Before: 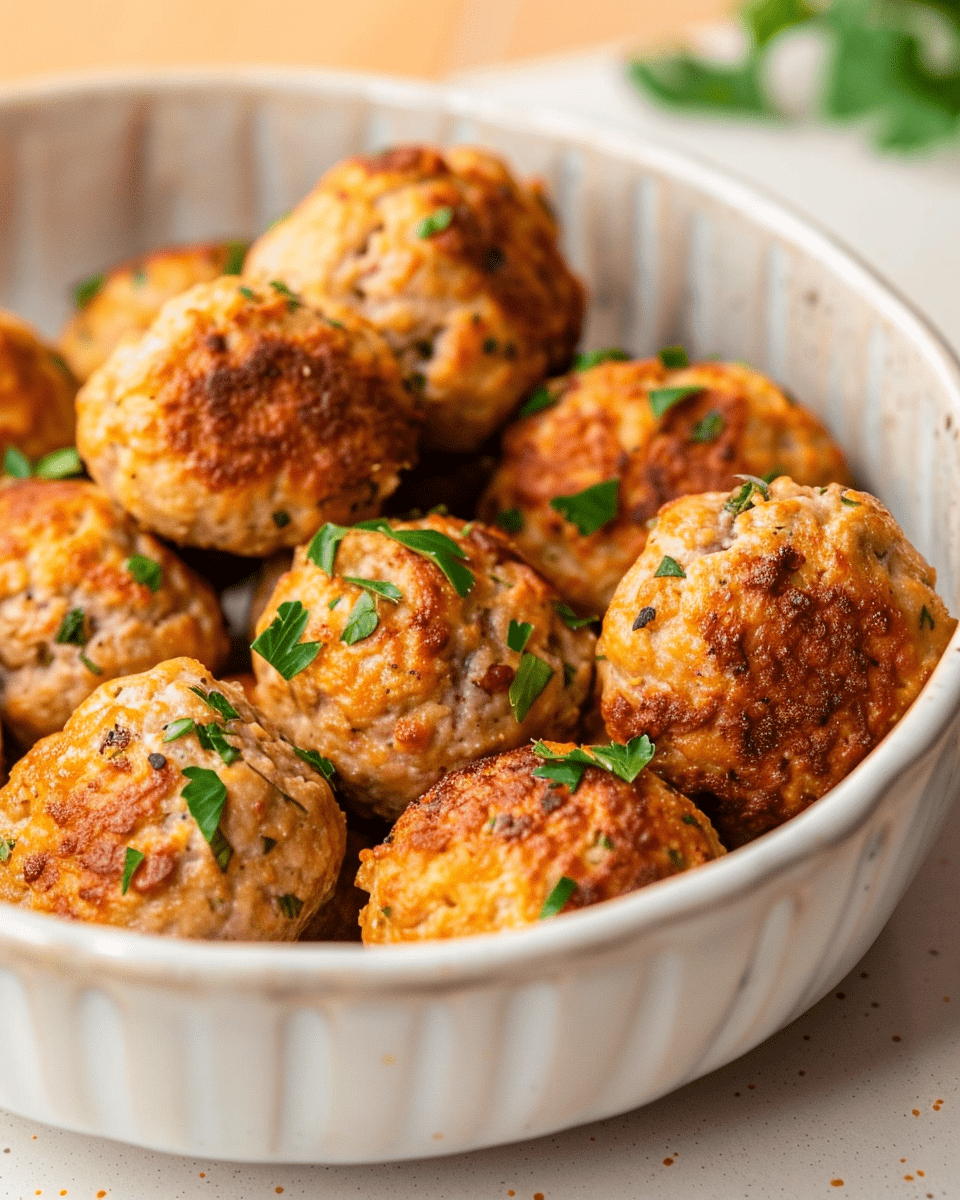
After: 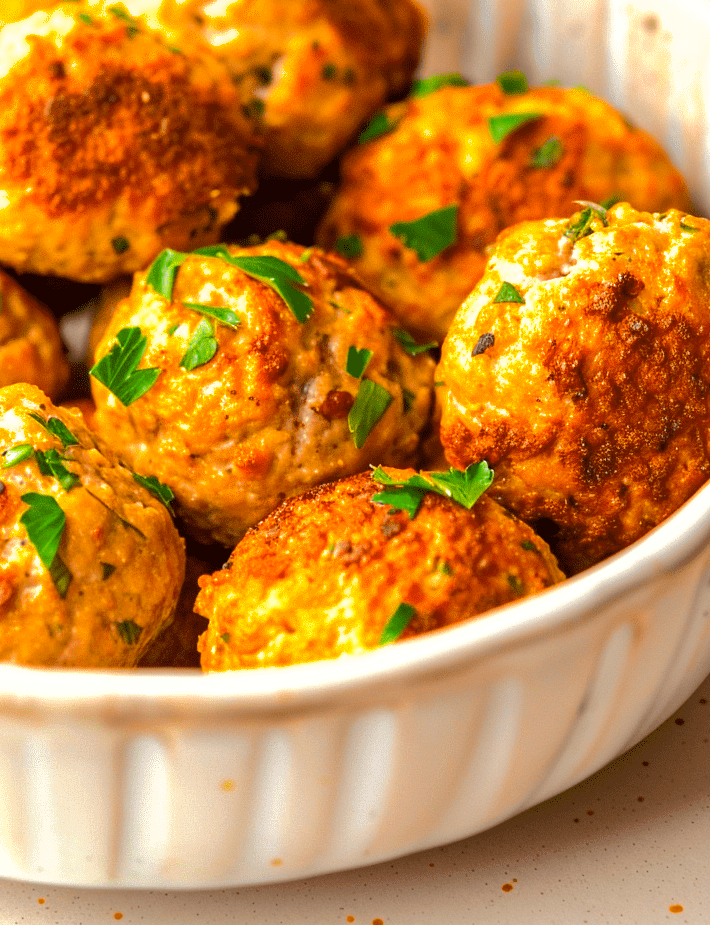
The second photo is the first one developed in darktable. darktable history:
color balance rgb: linear chroma grading › global chroma 20%, perceptual saturation grading › global saturation 25%, perceptual brilliance grading › global brilliance 20%, global vibrance 20%
shadows and highlights: on, module defaults
base curve: curves: ch0 [(0, 0) (0.262, 0.32) (0.722, 0.705) (1, 1)]
crop: left 16.871%, top 22.857%, right 9.116%
